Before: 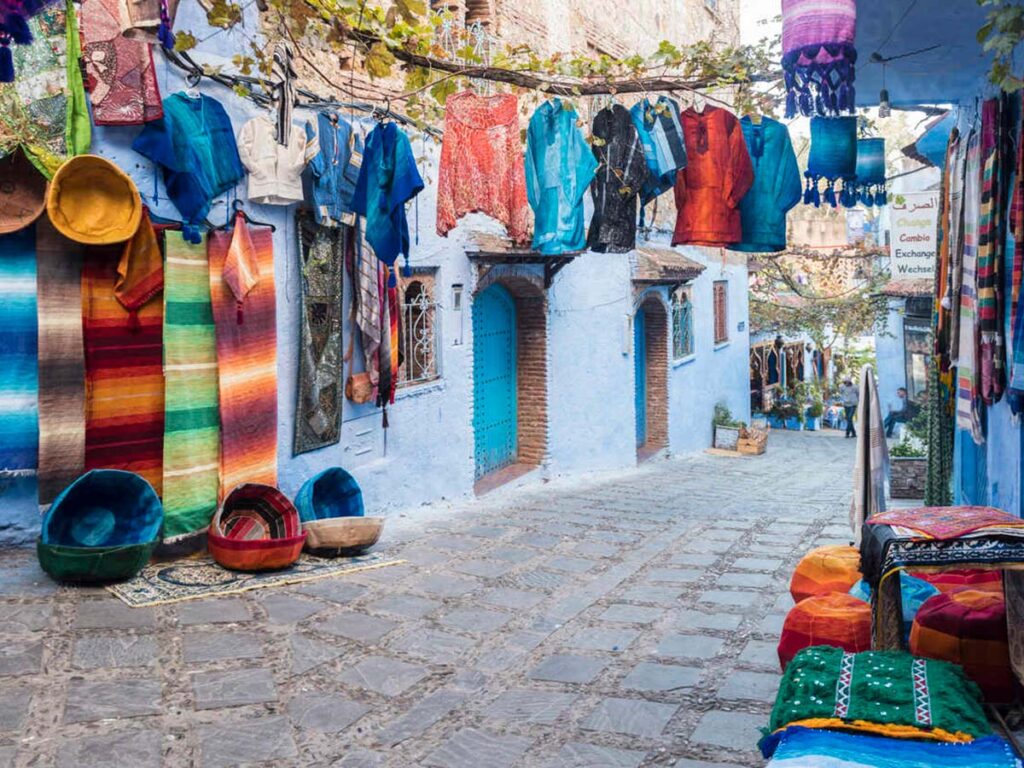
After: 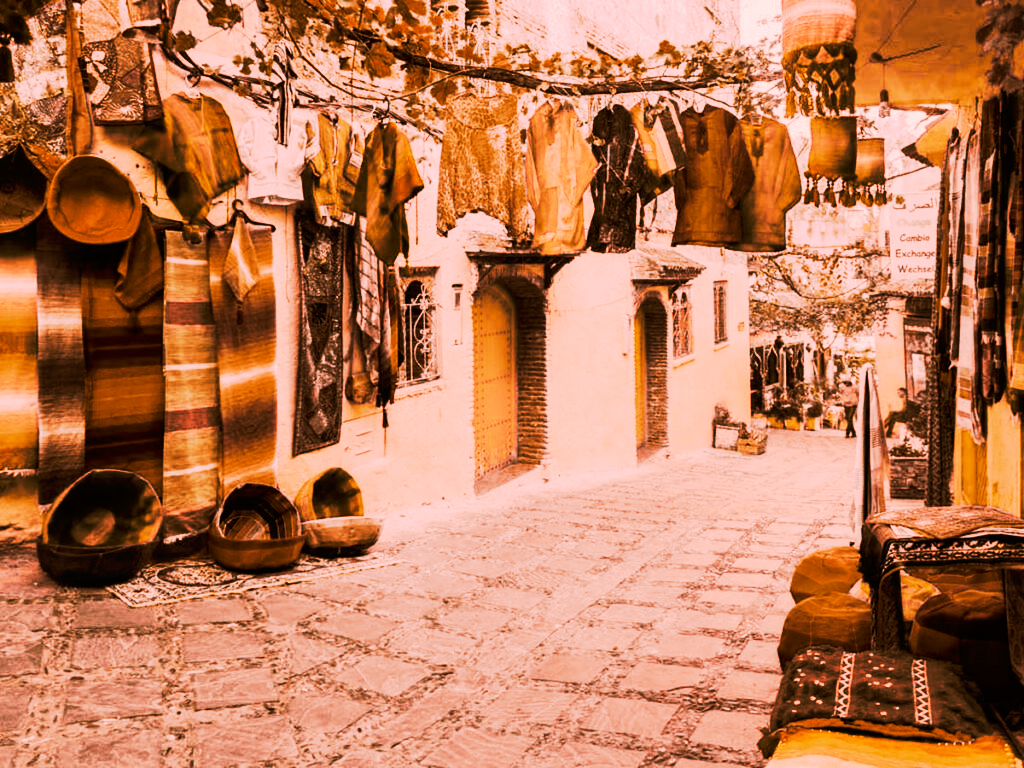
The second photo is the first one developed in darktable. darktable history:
tone curve: curves: ch0 [(0, 0) (0.003, 0.002) (0.011, 0.004) (0.025, 0.005) (0.044, 0.009) (0.069, 0.013) (0.1, 0.017) (0.136, 0.036) (0.177, 0.066) (0.224, 0.102) (0.277, 0.143) (0.335, 0.197) (0.399, 0.268) (0.468, 0.389) (0.543, 0.549) (0.623, 0.714) (0.709, 0.801) (0.801, 0.854) (0.898, 0.9) (1, 1)], preserve colors none
color look up table: target L [59.37, 71.86, 59.86, 74.93, 80.21, 59.21, 51.15, 52.45, 45.33, 38.93, 43.11, 32.93, 21.63, 74.39, 72.48, 52.31, 53.17, 51.95, 56.29, 44.72, 42.55, 44.85, 36.48, 18.93, 0.485, 96.66, 85.22, 73.62, 76.96, 70.48, 67.55, 68.89, 53.76, 65.13, 70.6, 66.5, 52.03, 34.85, 61.85, 28.51, 16.8, 40.93, 14.16, 74.21, 87.41, 68.12, 68.95, 65.73, 51.55], target a [33.06, 39.78, 36.13, 42.76, 34.73, 28.77, 22.41, 16.2, 19.72, 20.83, 13.35, 16.99, 21.41, 41.39, 38.75, 16.76, 18.17, 15.91, 20.97, 17.35, 15.29, 17.01, 19.38, 18.61, 1.932, 13.11, 29.41, 40.93, 35.3, 37.42, 40.94, 34.57, 12.59, 35.08, 31.82, 36.19, 16.87, 20.21, 35.62, 22.05, 12.74, 17.5, 11.19, 41.6, 38.61, 39.27, 36.24, 33.94, 17.25], target b [41.35, 26.99, 42.22, 27.1, 26.78, 38.35, 40.58, 32.29, 41.89, 40.33, 28, 27.89, 27.8, 27.48, 22.72, 34.24, 38.85, 26.74, 38.62, 41.45, 33.93, 41.37, 38.65, 25.43, 0.765, 5.88, 30.69, 29.93, 35.21, 27.07, 24.12, 46.21, 14.84, 42.66, 47.81, 43.45, 38.04, 37.41, 42.12, 29.79, 19.14, 41.33, 21.5, 28.71, 30.54, 24.91, 36.07, 20.45, 39.01], num patches 49
